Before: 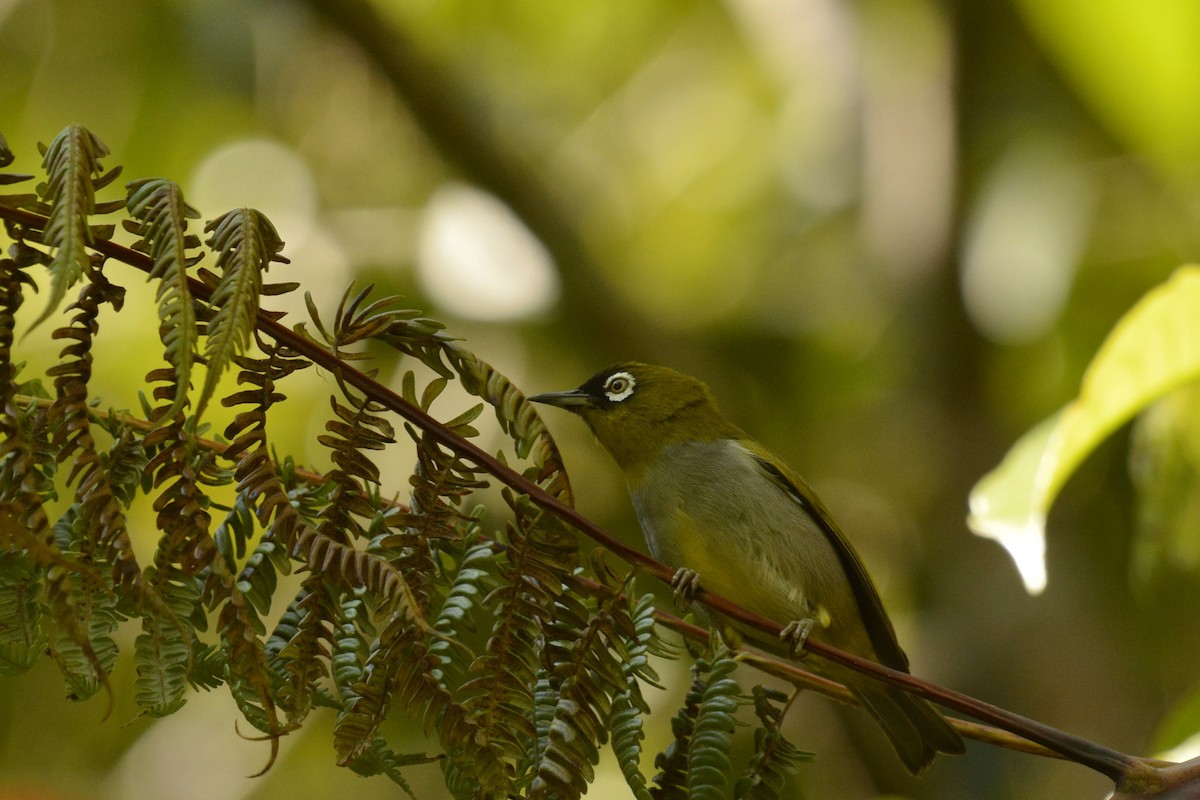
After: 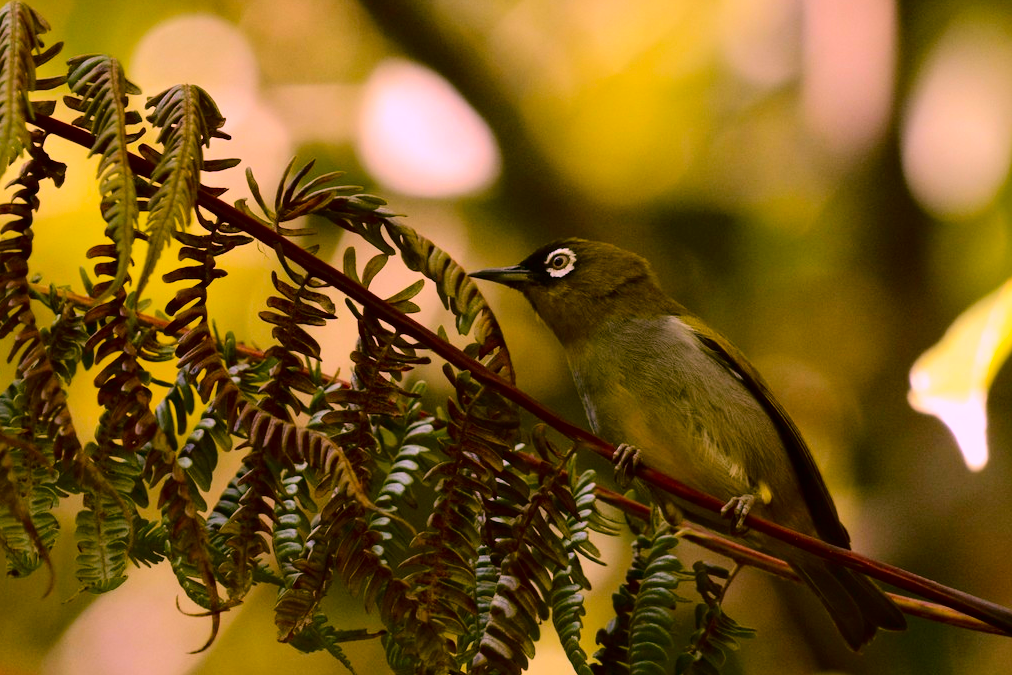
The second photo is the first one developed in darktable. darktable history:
crop and rotate: left 4.918%, top 15.534%, right 10.691%
color correction: highlights a* 19, highlights b* -11.43, saturation 1.67
tone curve: curves: ch0 [(0, 0) (0.003, 0) (0.011, 0.001) (0.025, 0.003) (0.044, 0.005) (0.069, 0.013) (0.1, 0.024) (0.136, 0.04) (0.177, 0.087) (0.224, 0.148) (0.277, 0.238) (0.335, 0.335) (0.399, 0.43) (0.468, 0.524) (0.543, 0.621) (0.623, 0.712) (0.709, 0.788) (0.801, 0.867) (0.898, 0.947) (1, 1)], color space Lab, independent channels, preserve colors none
